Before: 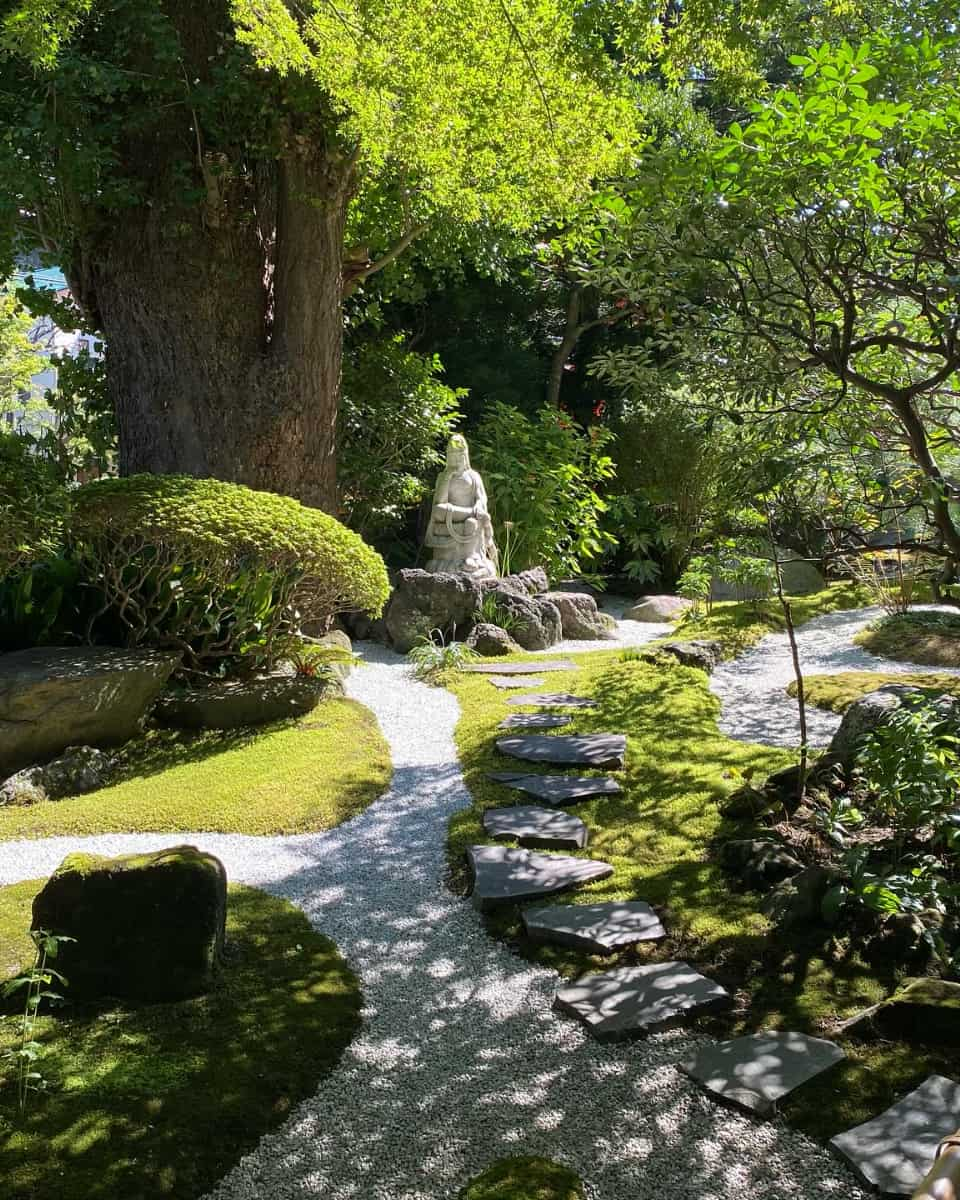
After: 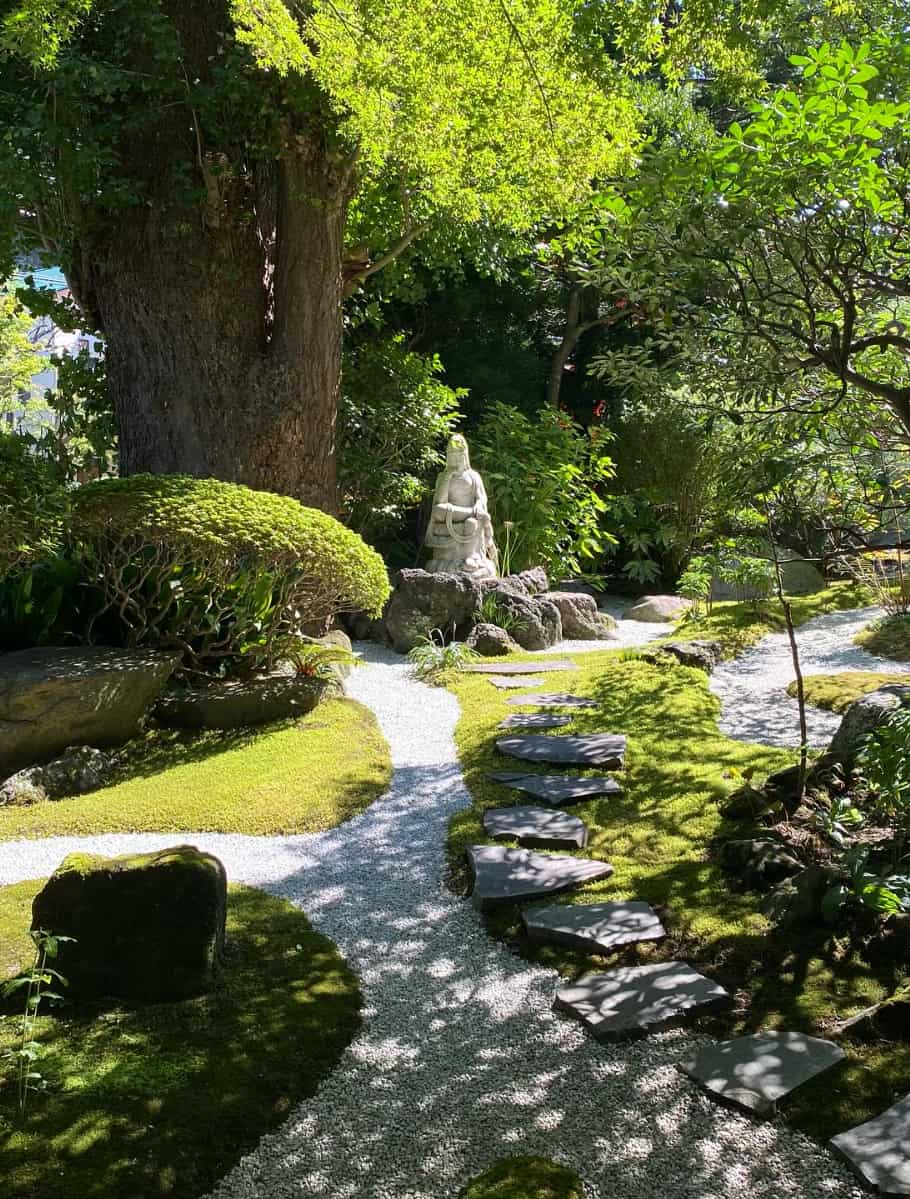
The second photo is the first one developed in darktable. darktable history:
contrast brightness saturation: contrast 0.096, brightness 0.019, saturation 0.024
crop and rotate: left 0%, right 5.17%
